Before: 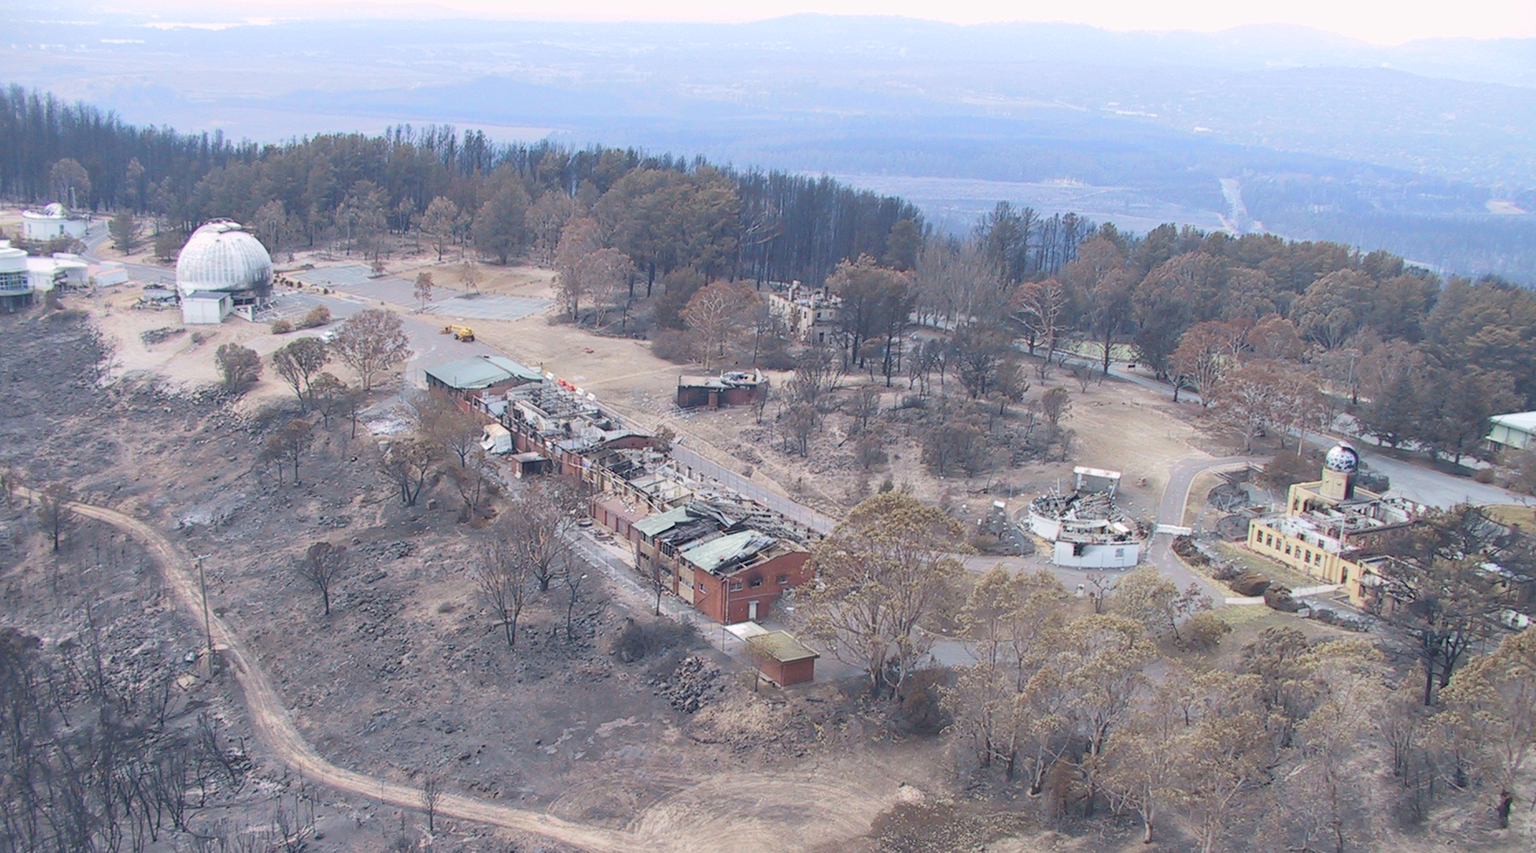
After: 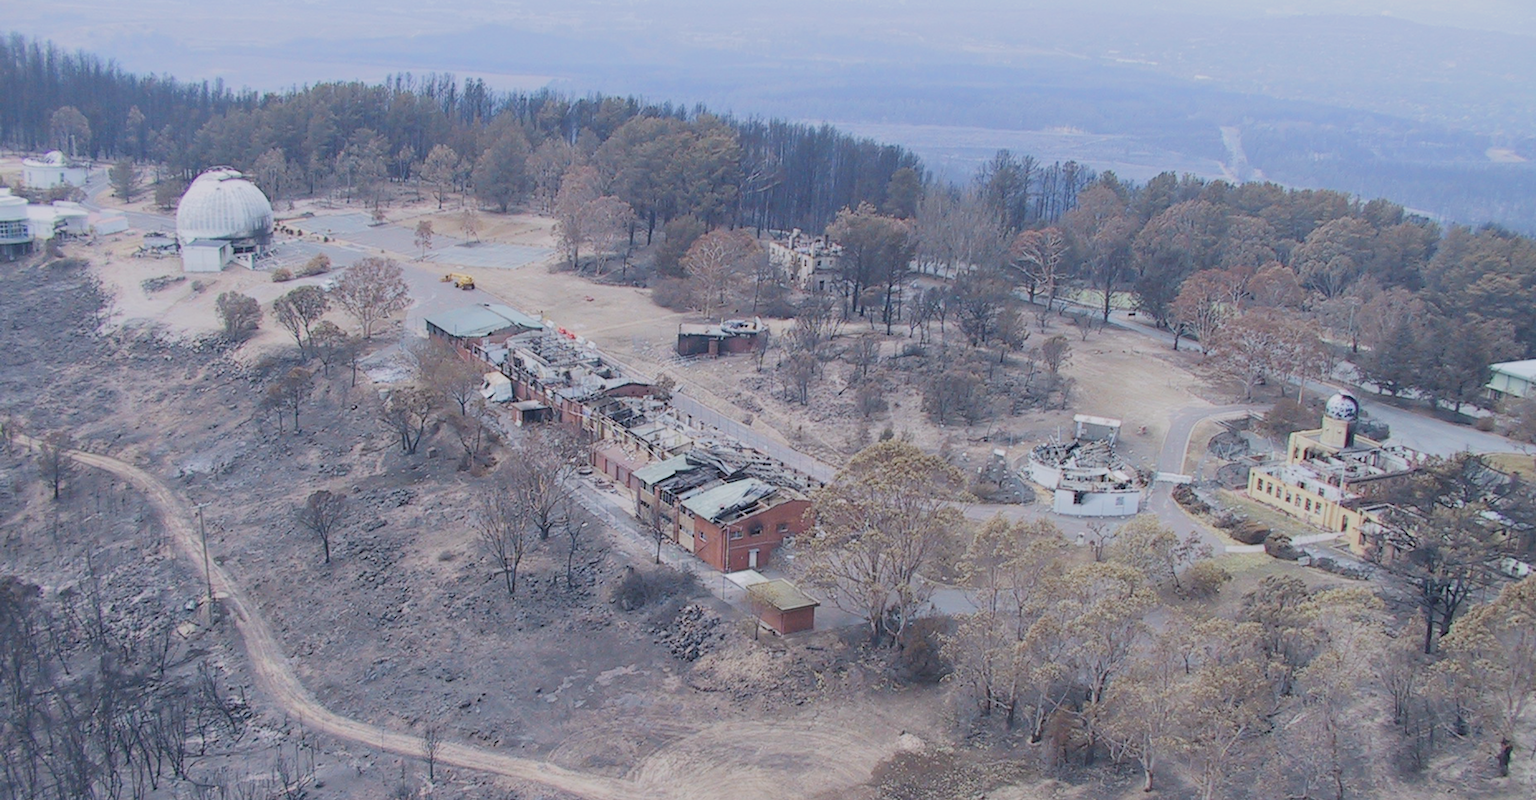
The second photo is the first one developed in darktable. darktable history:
crop and rotate: top 6.25%
white balance: red 0.976, blue 1.04
filmic rgb: black relative exposure -7.65 EV, white relative exposure 4.56 EV, hardness 3.61
